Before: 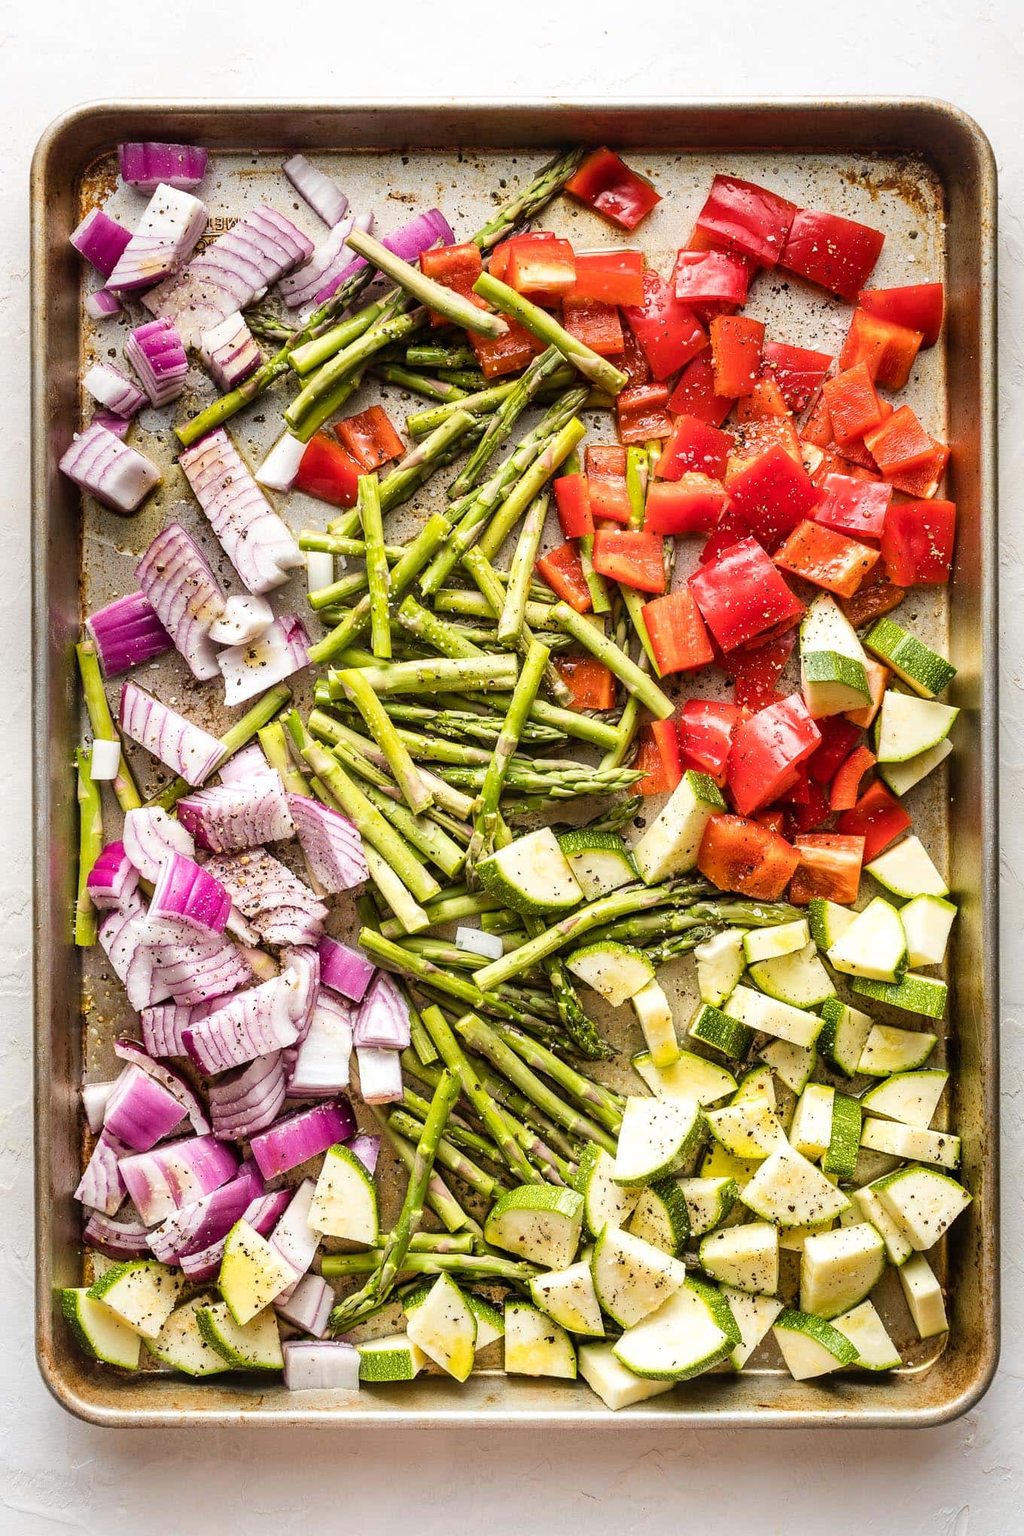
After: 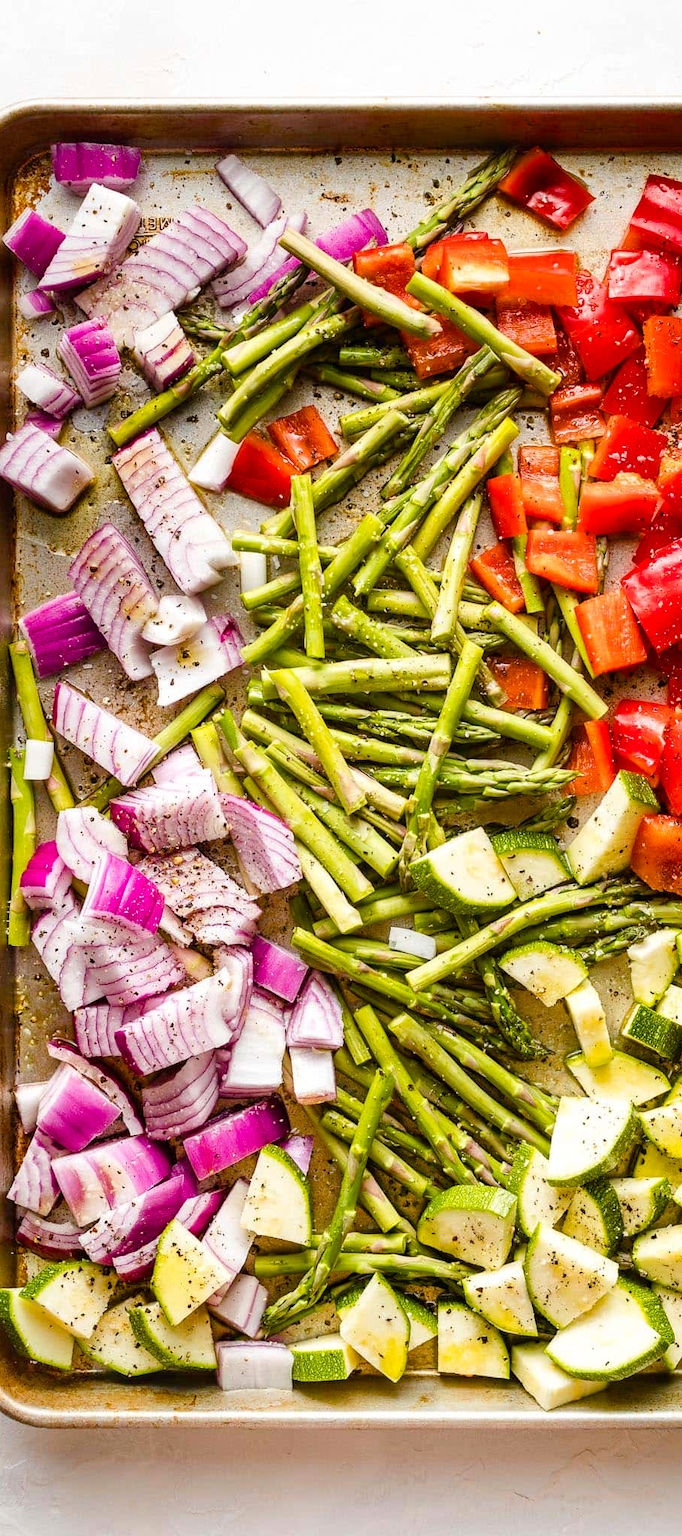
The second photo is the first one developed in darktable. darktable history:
crop and rotate: left 6.617%, right 26.717%
color balance rgb: perceptual saturation grading › global saturation 35%, perceptual saturation grading › highlights -30%, perceptual saturation grading › shadows 35%, perceptual brilliance grading › global brilliance 3%, perceptual brilliance grading › highlights -3%, perceptual brilliance grading › shadows 3%
